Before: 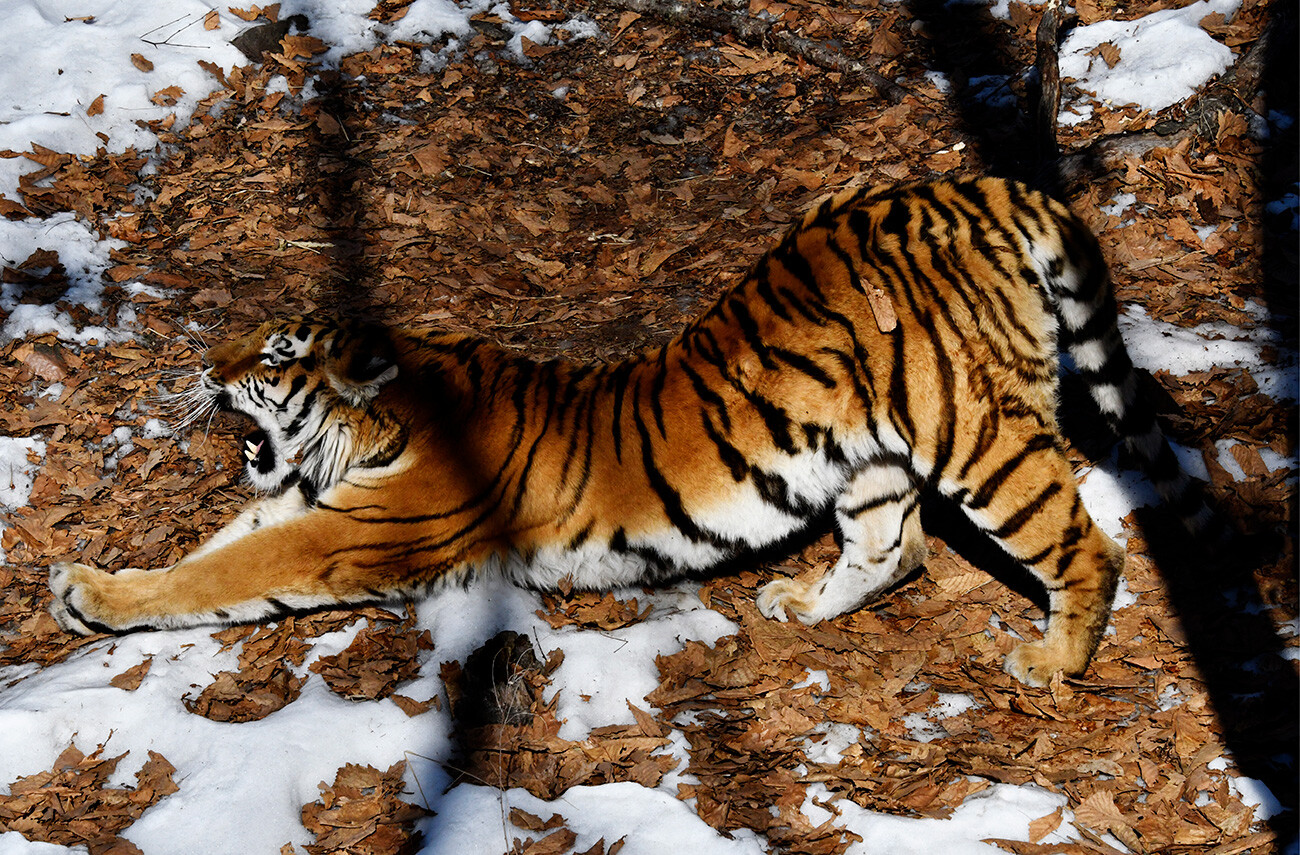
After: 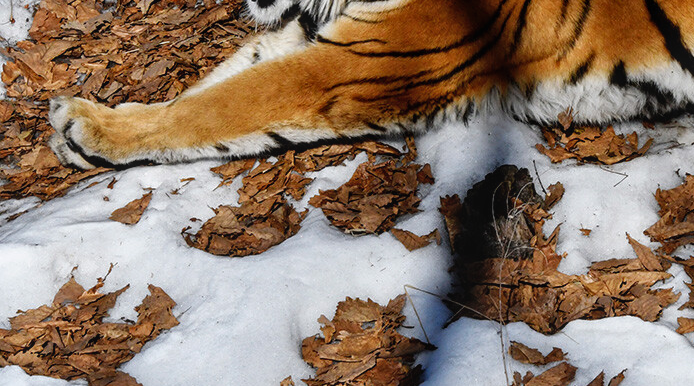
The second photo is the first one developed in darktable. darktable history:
crop and rotate: top 54.606%, right 46.608%, bottom 0.206%
local contrast: detail 110%
